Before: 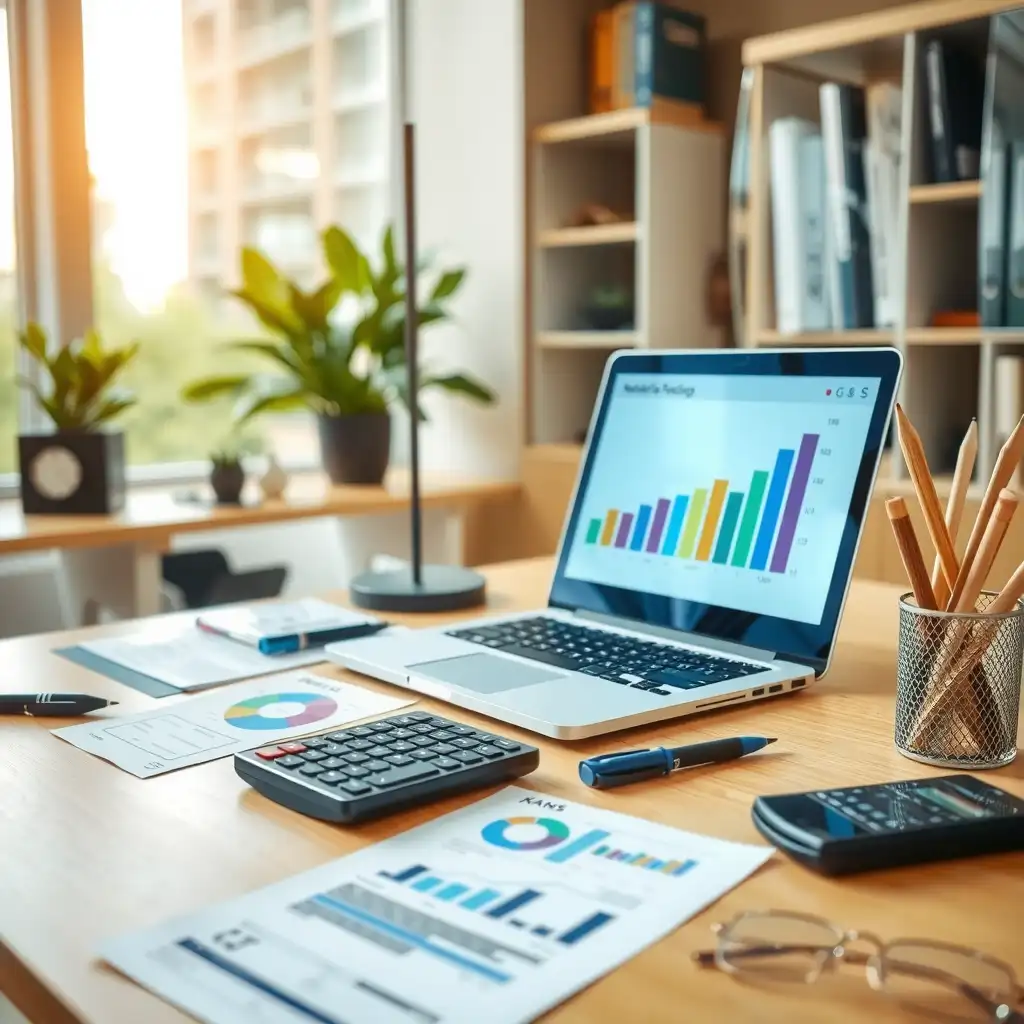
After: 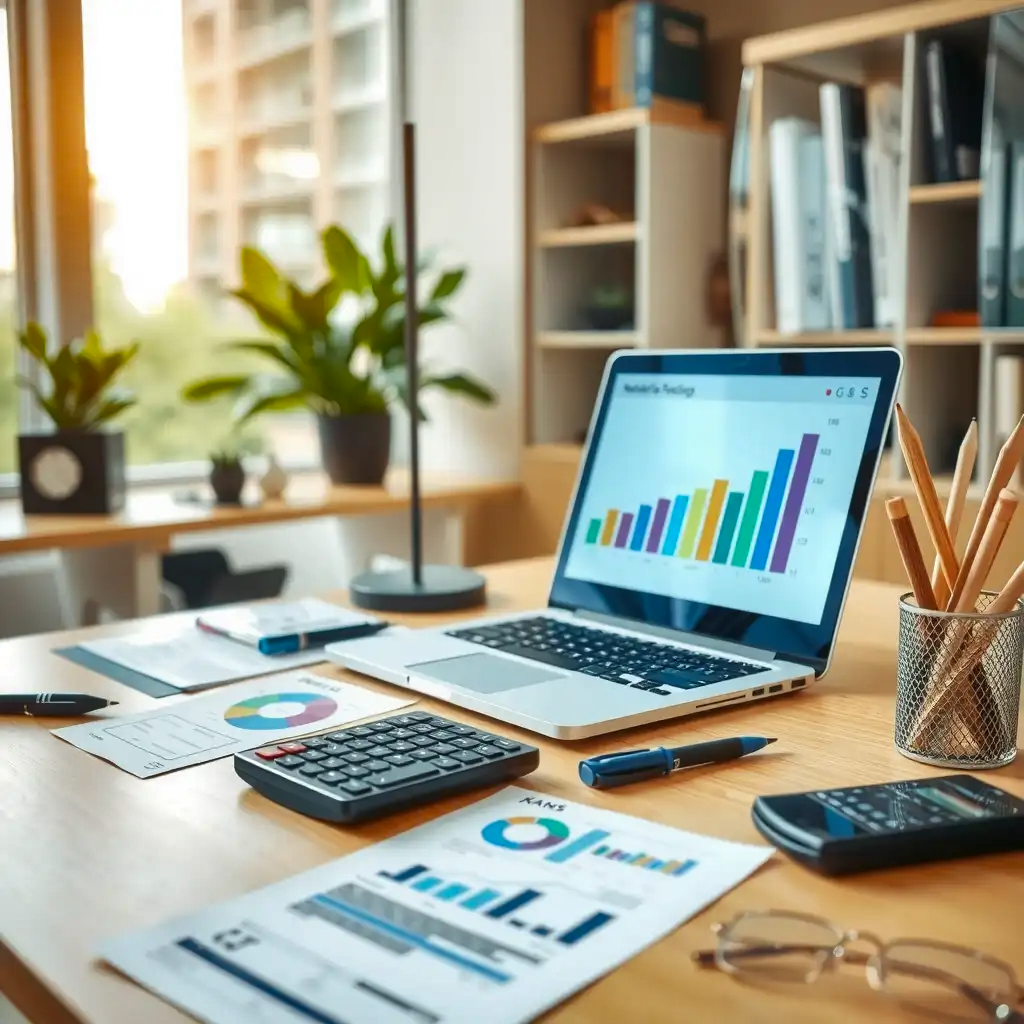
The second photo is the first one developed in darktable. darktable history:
shadows and highlights: shadows color adjustment 98%, highlights color adjustment 57.81%, low approximation 0.01, soften with gaussian
